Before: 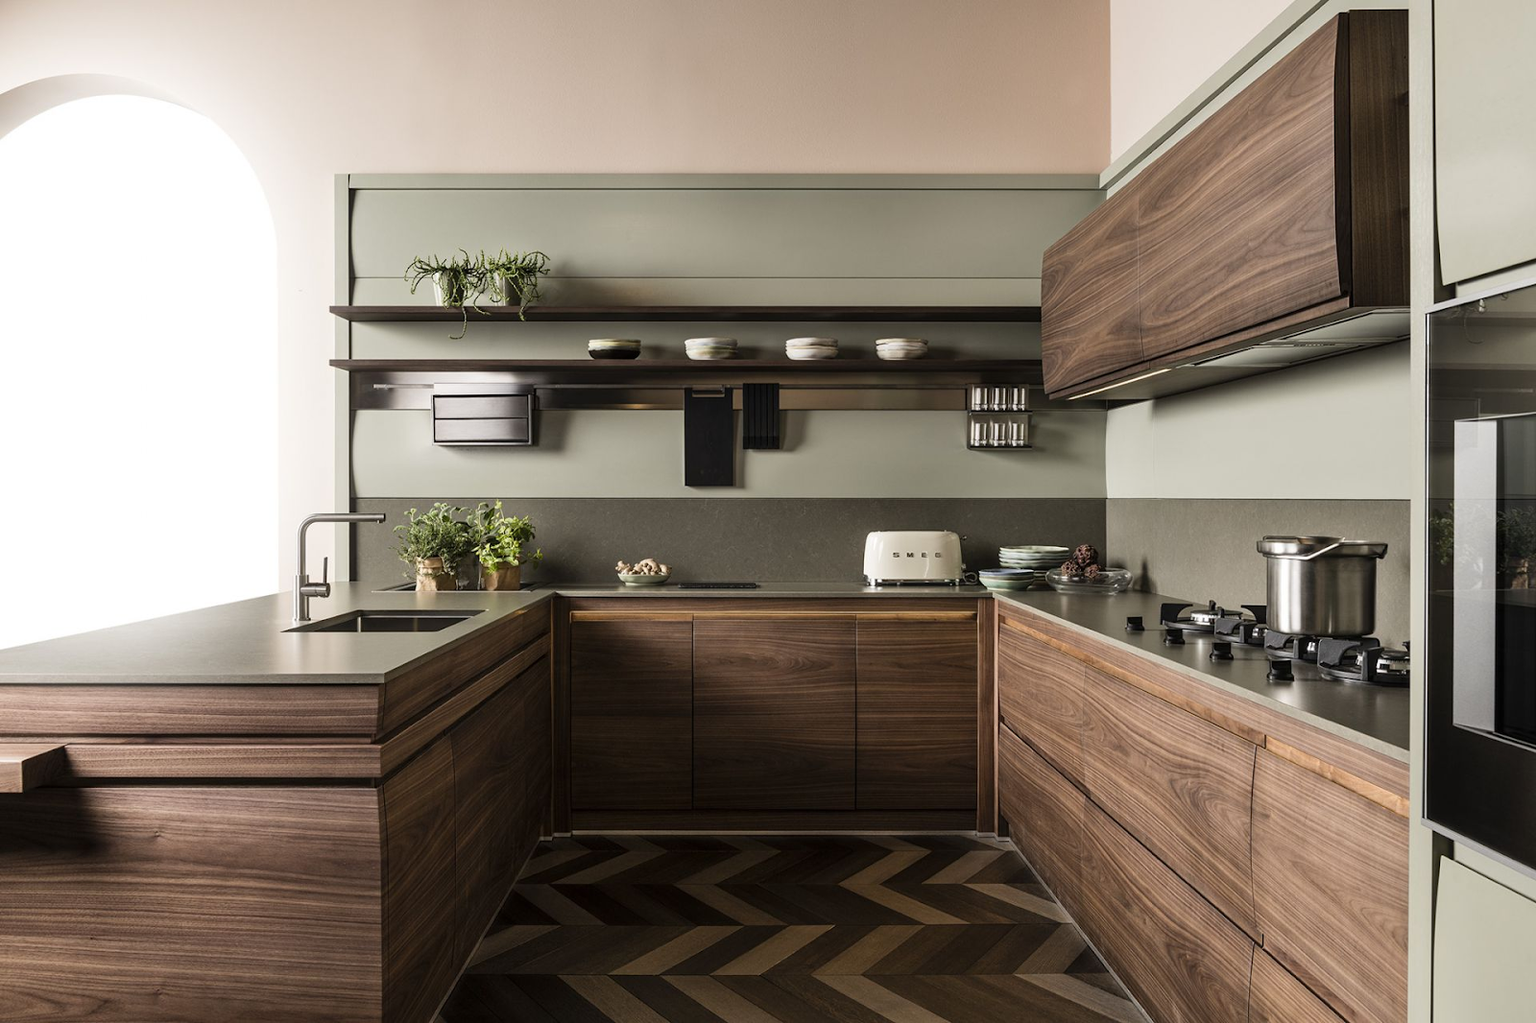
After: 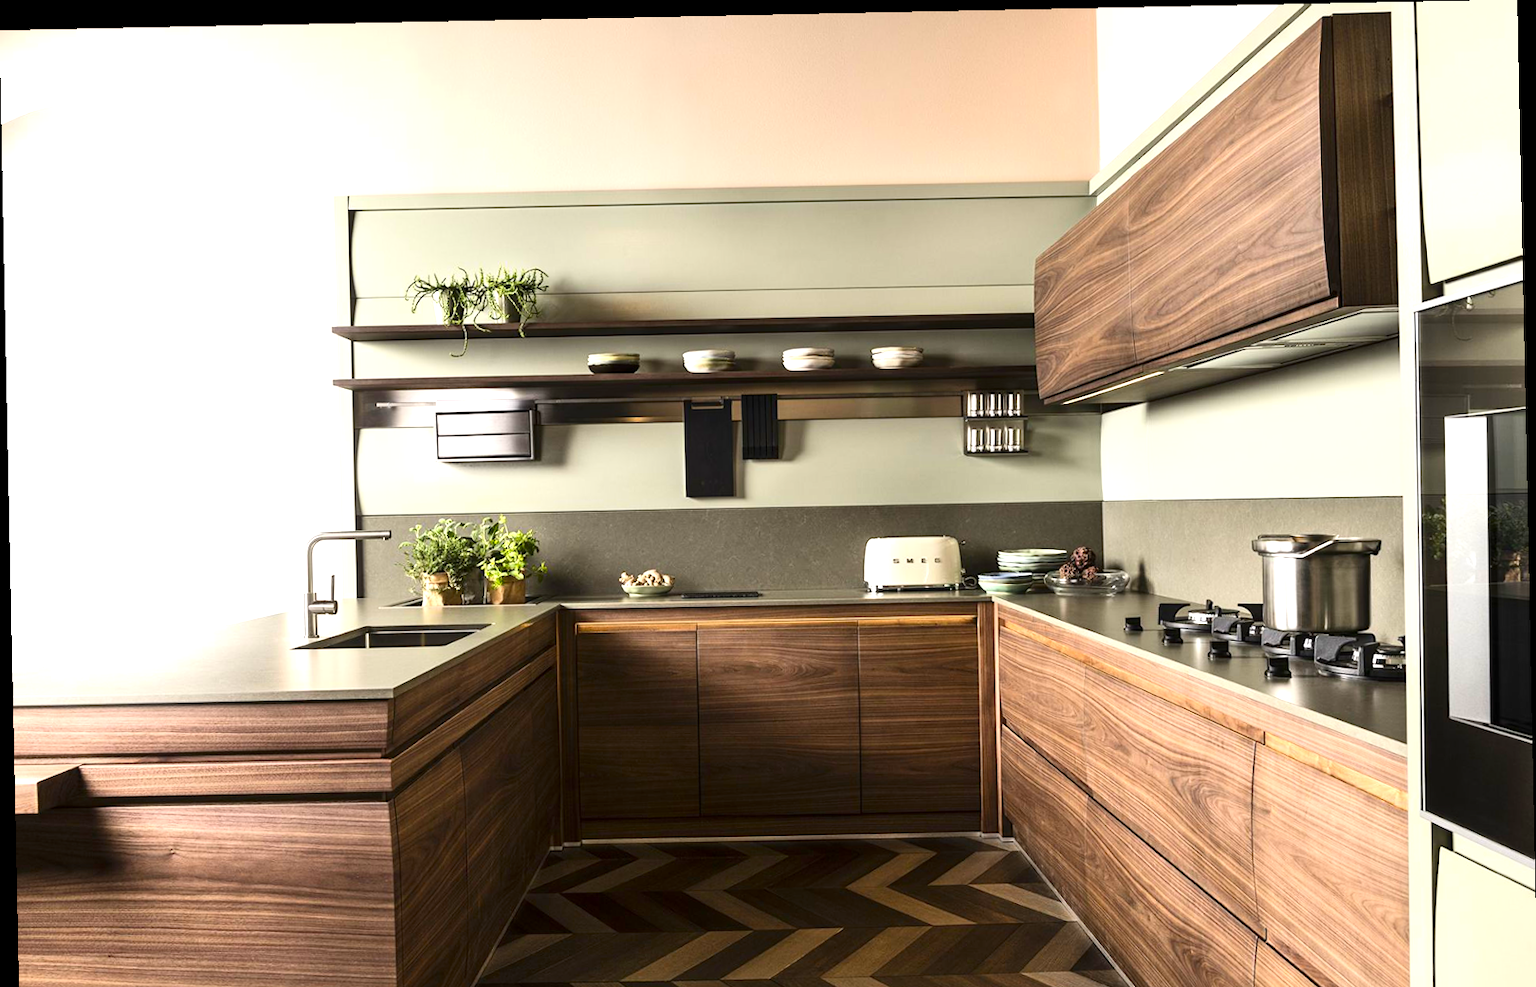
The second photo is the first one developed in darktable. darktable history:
crop and rotate: top 0%, bottom 5.097%
exposure: exposure 0.921 EV, compensate highlight preservation false
rotate and perspective: rotation -1.17°, automatic cropping off
contrast brightness saturation: contrast 0.16, saturation 0.32
